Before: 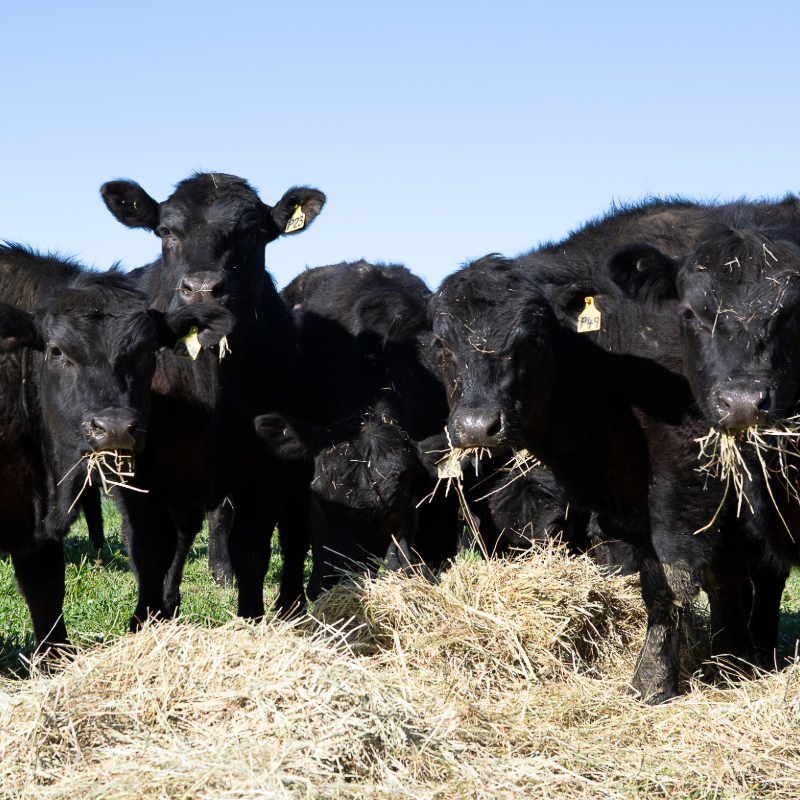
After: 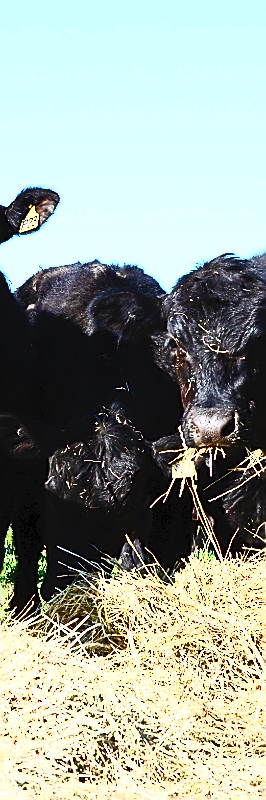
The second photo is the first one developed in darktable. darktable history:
crop: left 33.36%, right 33.36%
contrast brightness saturation: contrast 0.83, brightness 0.59, saturation 0.59
sharpen: radius 1.4, amount 1.25, threshold 0.7
tone curve: curves: ch0 [(0, 0) (0.003, 0.031) (0.011, 0.033) (0.025, 0.038) (0.044, 0.049) (0.069, 0.059) (0.1, 0.071) (0.136, 0.093) (0.177, 0.142) (0.224, 0.204) (0.277, 0.292) (0.335, 0.387) (0.399, 0.484) (0.468, 0.567) (0.543, 0.643) (0.623, 0.712) (0.709, 0.776) (0.801, 0.837) (0.898, 0.903) (1, 1)], preserve colors none
